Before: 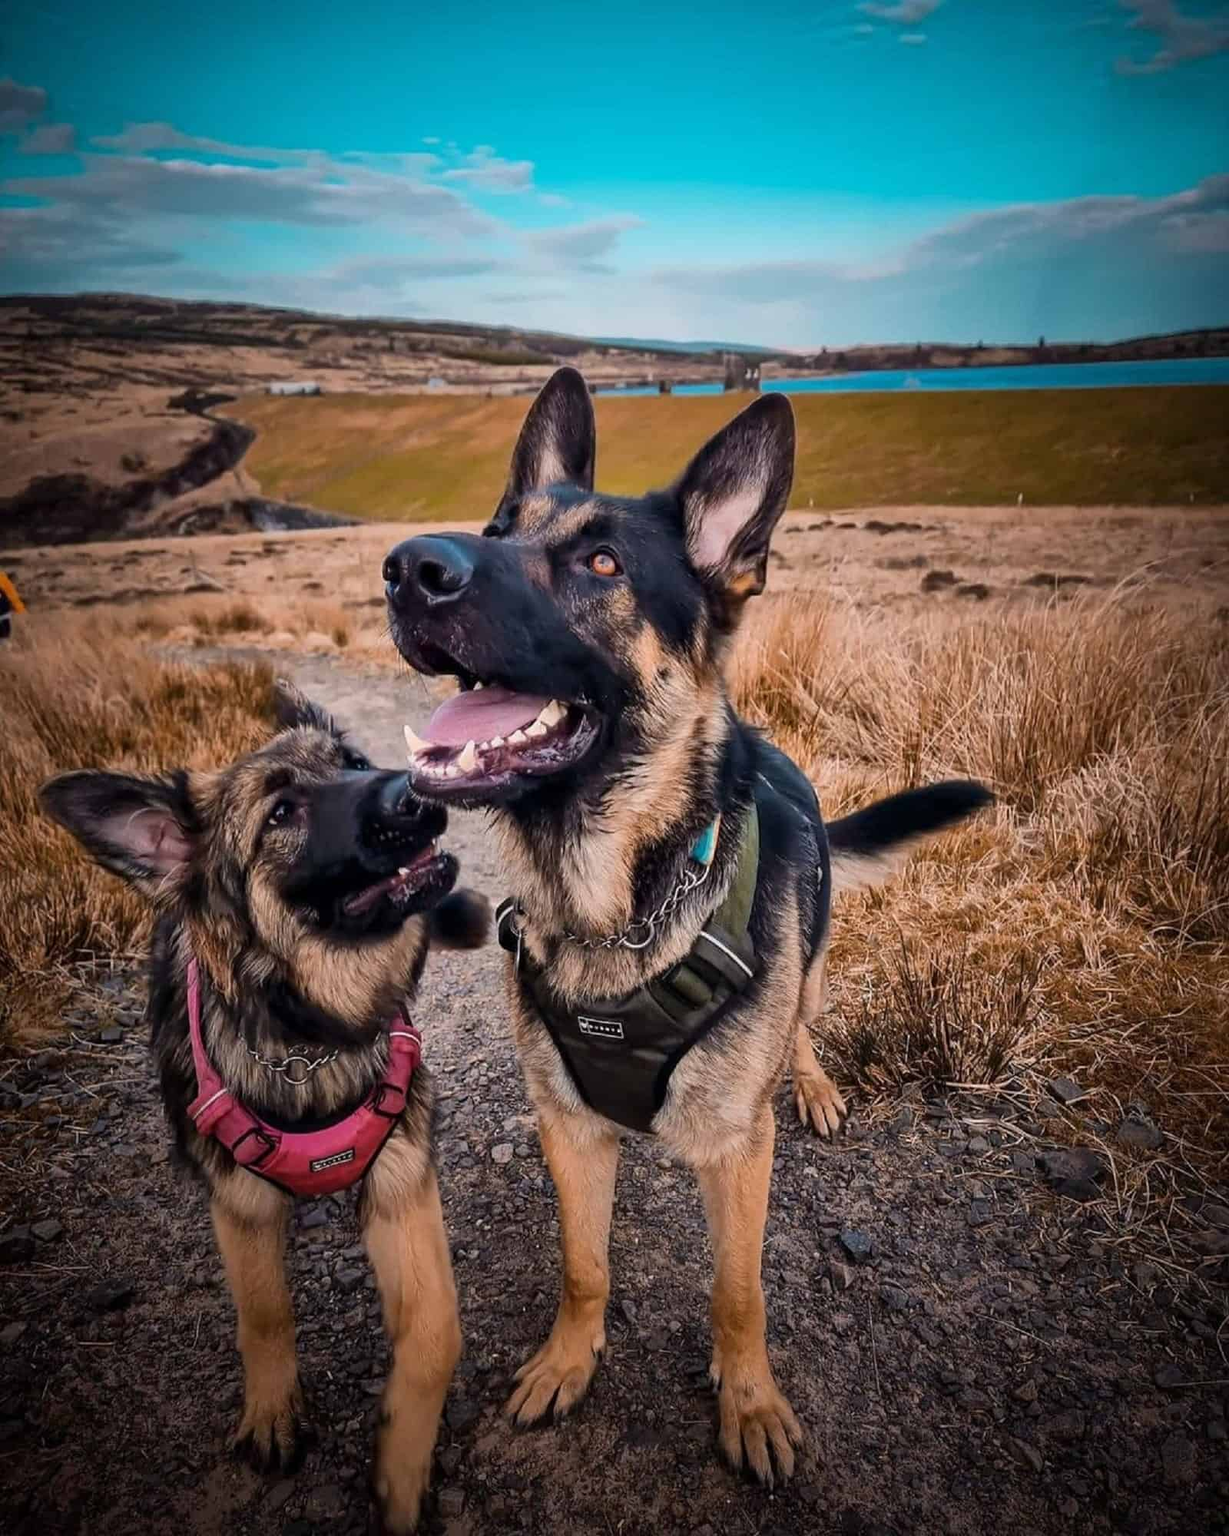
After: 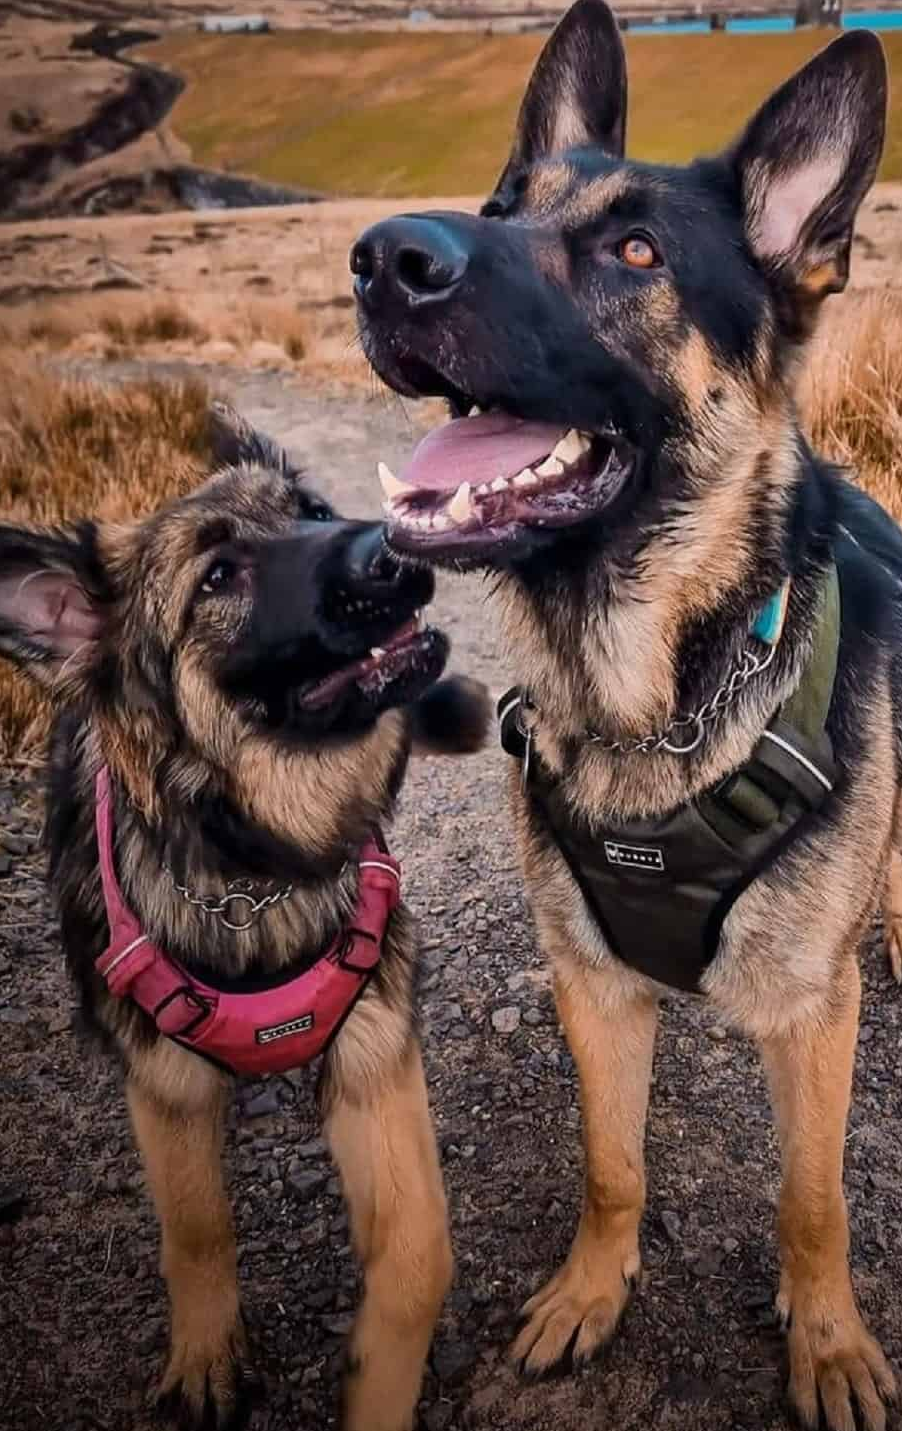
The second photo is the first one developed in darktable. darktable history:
crop: left 9.257%, top 24.146%, right 34.349%, bottom 4.255%
